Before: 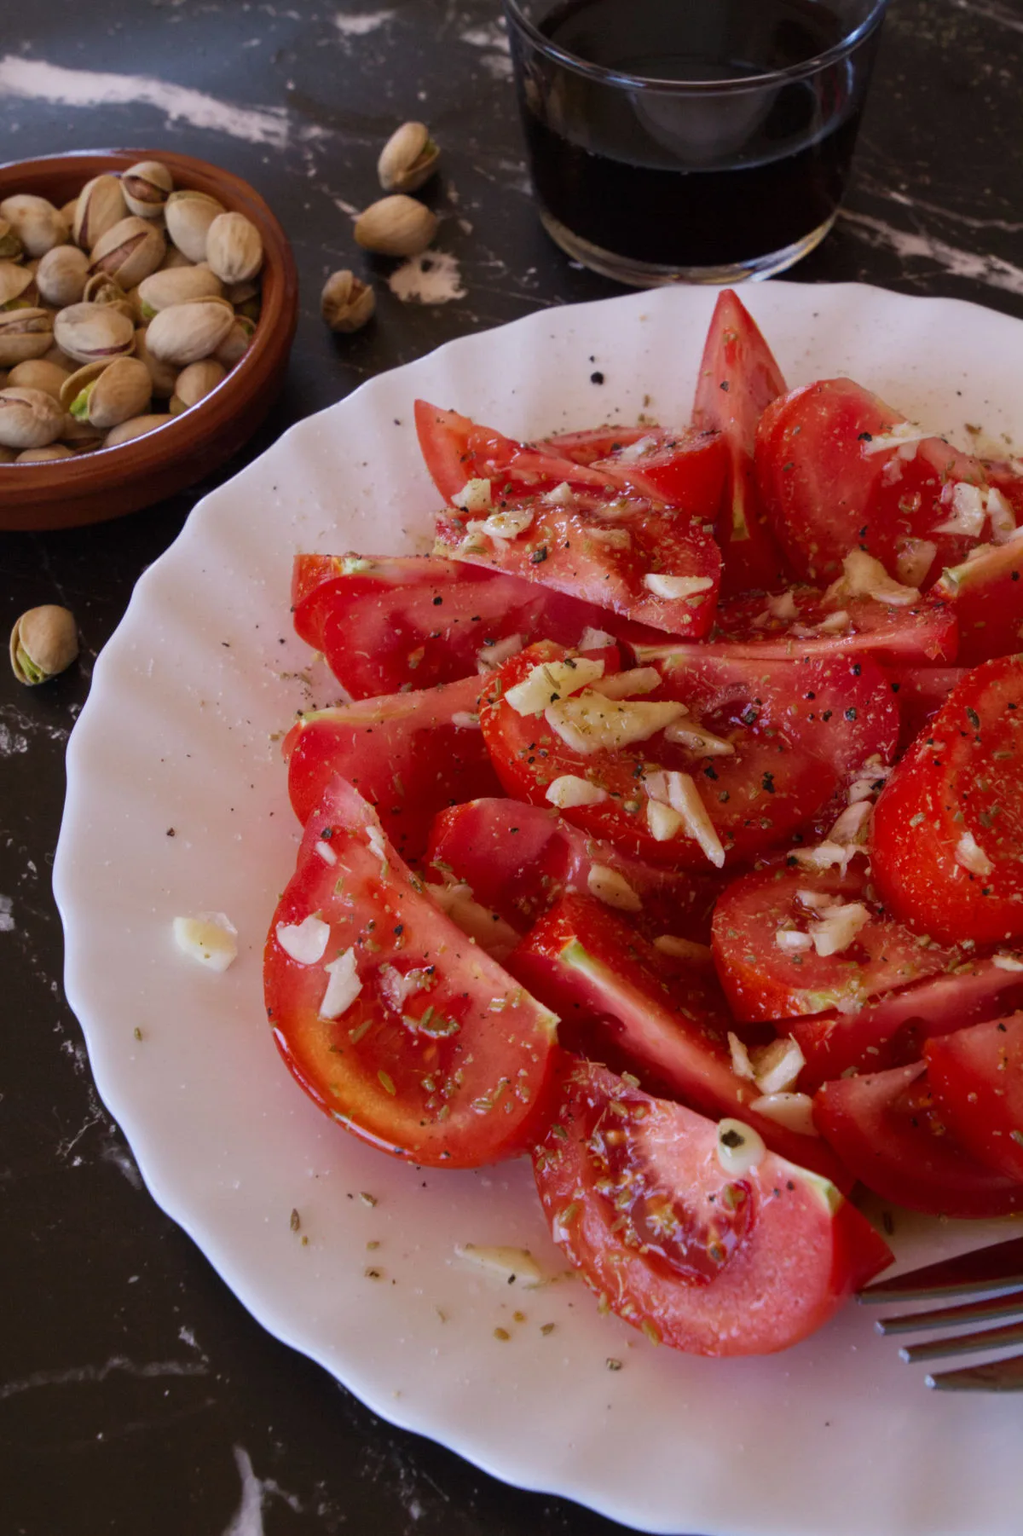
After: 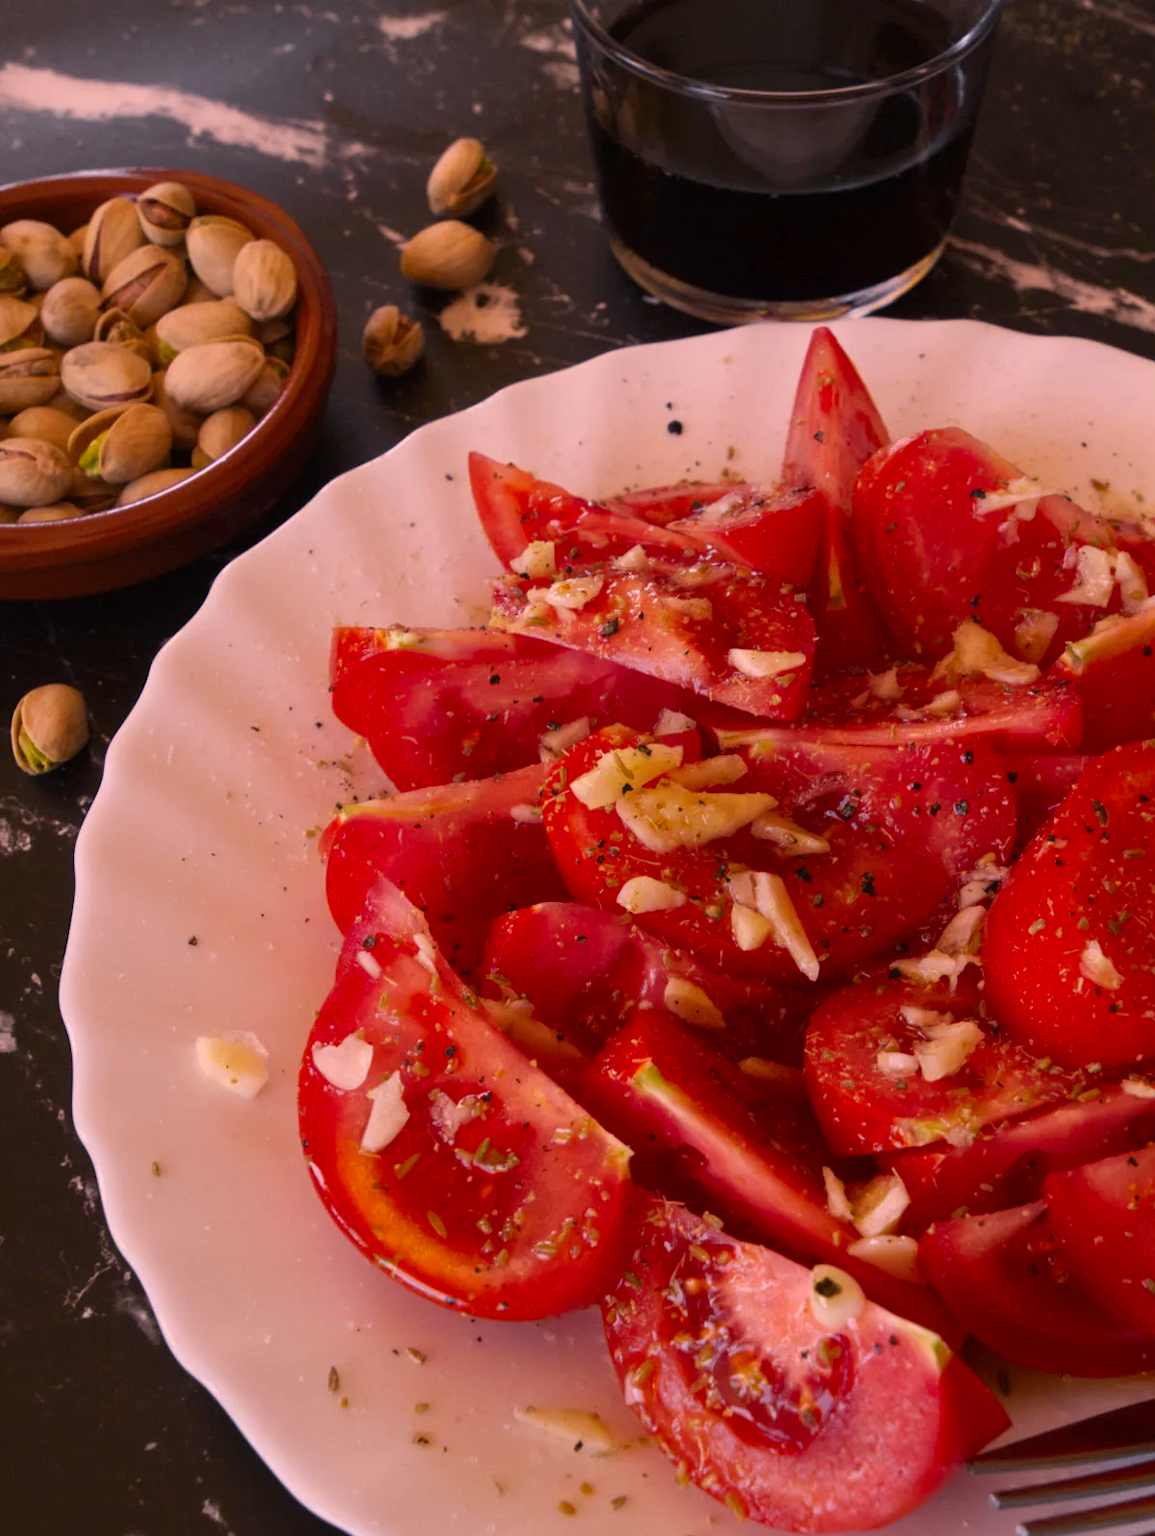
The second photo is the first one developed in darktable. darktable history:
color correction: highlights a* 21.16, highlights b* 19.61
color zones: curves: ch1 [(0.25, 0.61) (0.75, 0.248)]
crop and rotate: top 0%, bottom 11.49%
